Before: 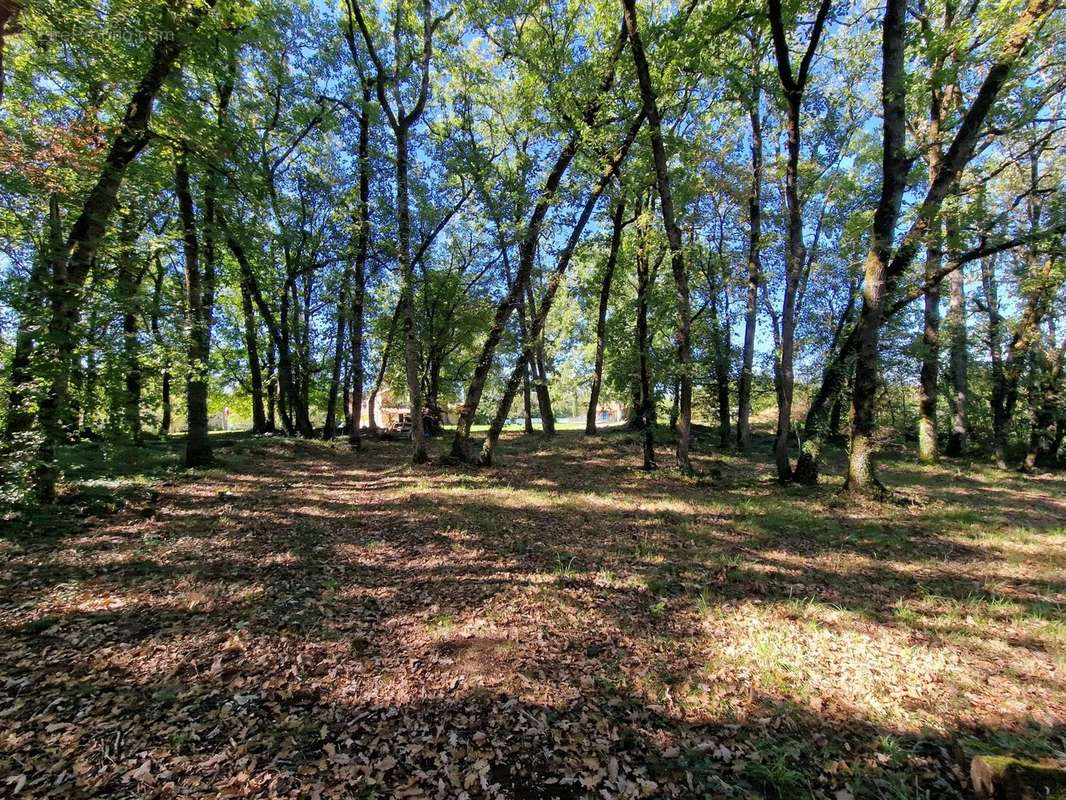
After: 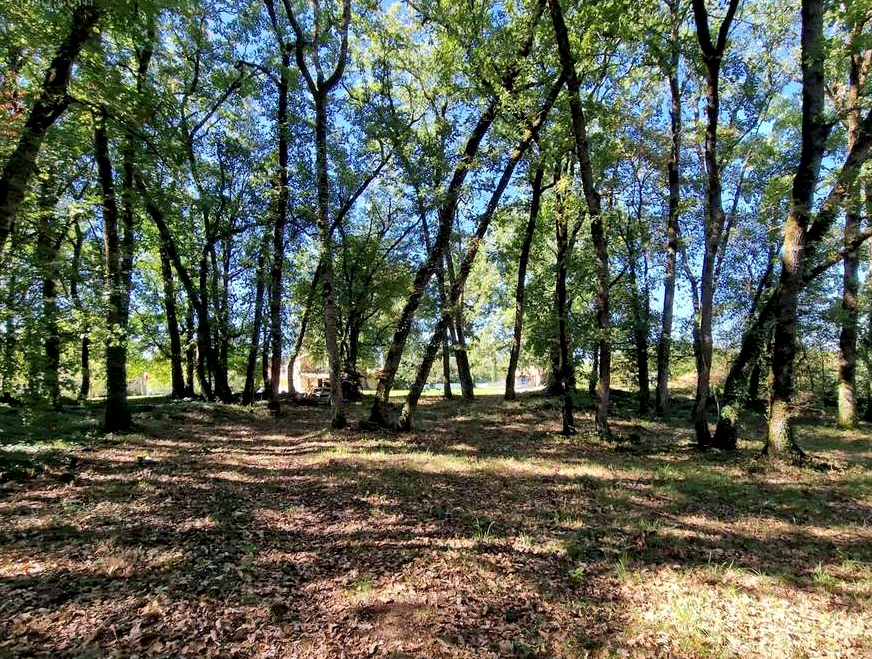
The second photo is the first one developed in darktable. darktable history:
crop and rotate: left 7.647%, top 4.438%, right 10.527%, bottom 13.141%
local contrast: mode bilateral grid, contrast 24, coarseness 60, detail 152%, midtone range 0.2
